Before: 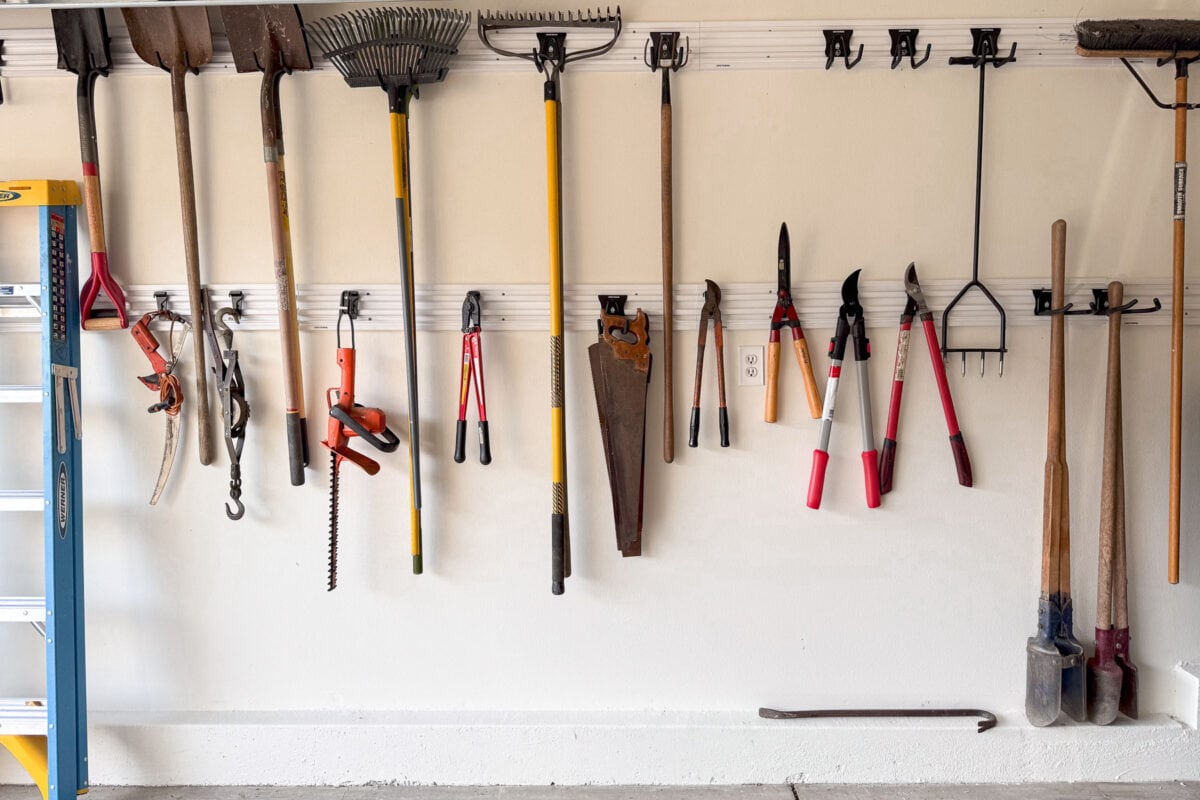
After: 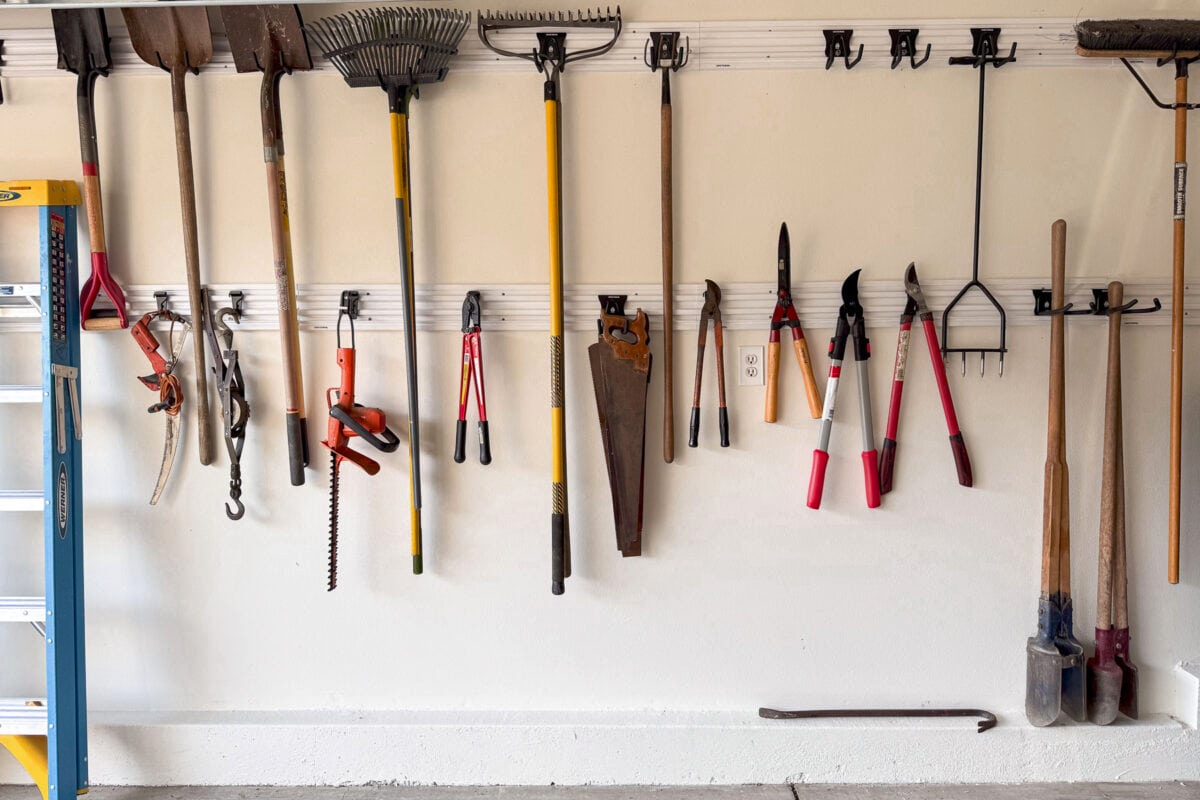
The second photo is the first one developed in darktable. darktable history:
velvia: strength 6.34%
shadows and highlights: radius 128.15, shadows 30.38, highlights -31.25, low approximation 0.01, soften with gaussian
